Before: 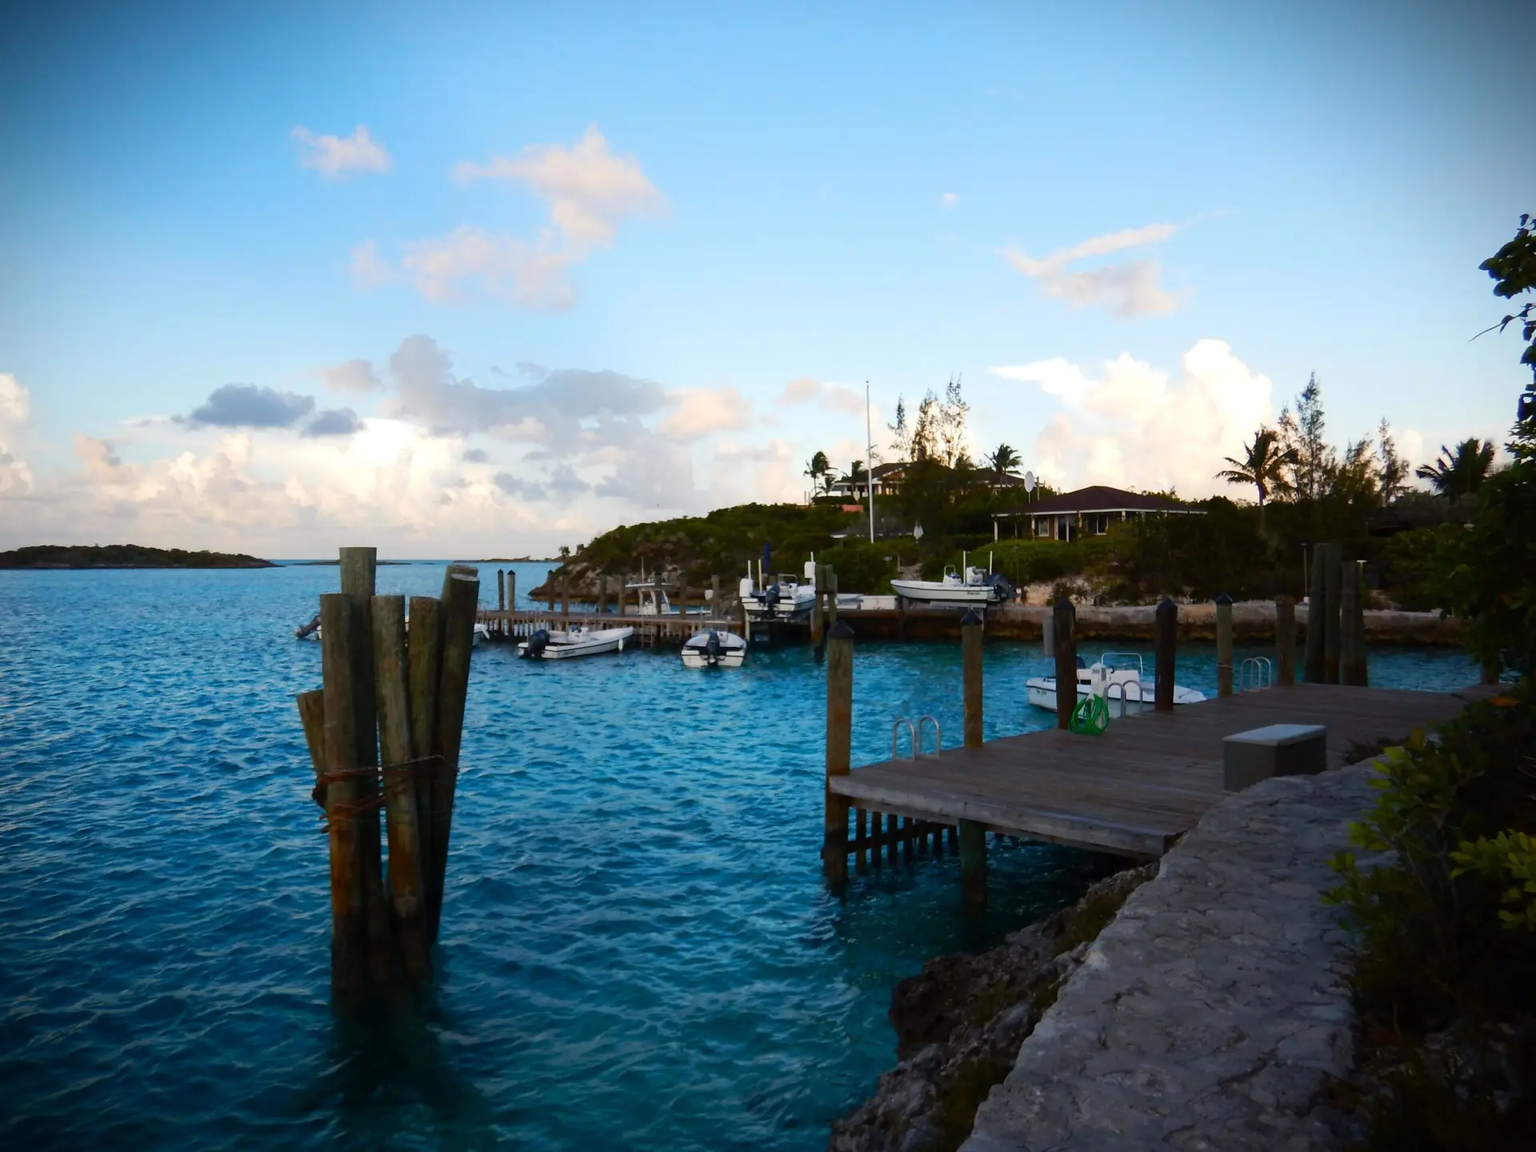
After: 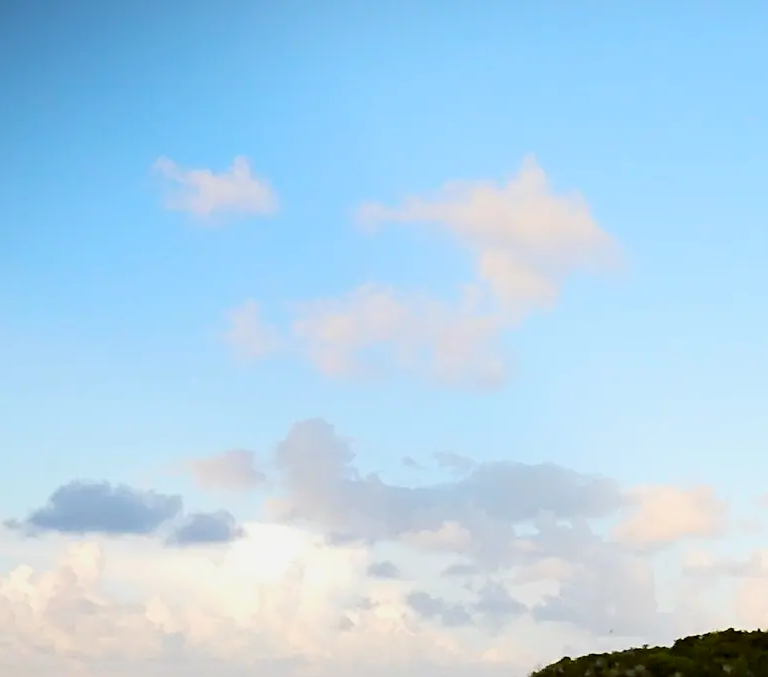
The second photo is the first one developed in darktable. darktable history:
sharpen: on, module defaults
crop and rotate: left 11.004%, top 0.059%, right 48.995%, bottom 52.89%
tone curve: curves: ch0 [(0.047, 0) (0.292, 0.352) (0.657, 0.678) (1, 0.958)], color space Lab, independent channels, preserve colors none
contrast brightness saturation: contrast 0.138
